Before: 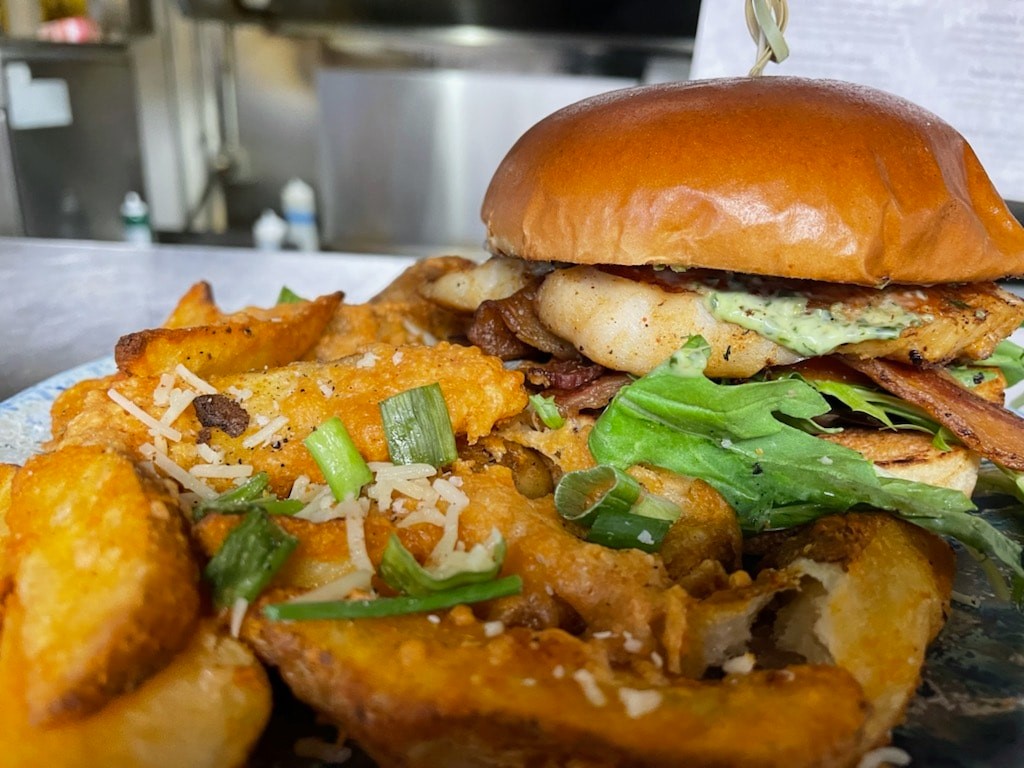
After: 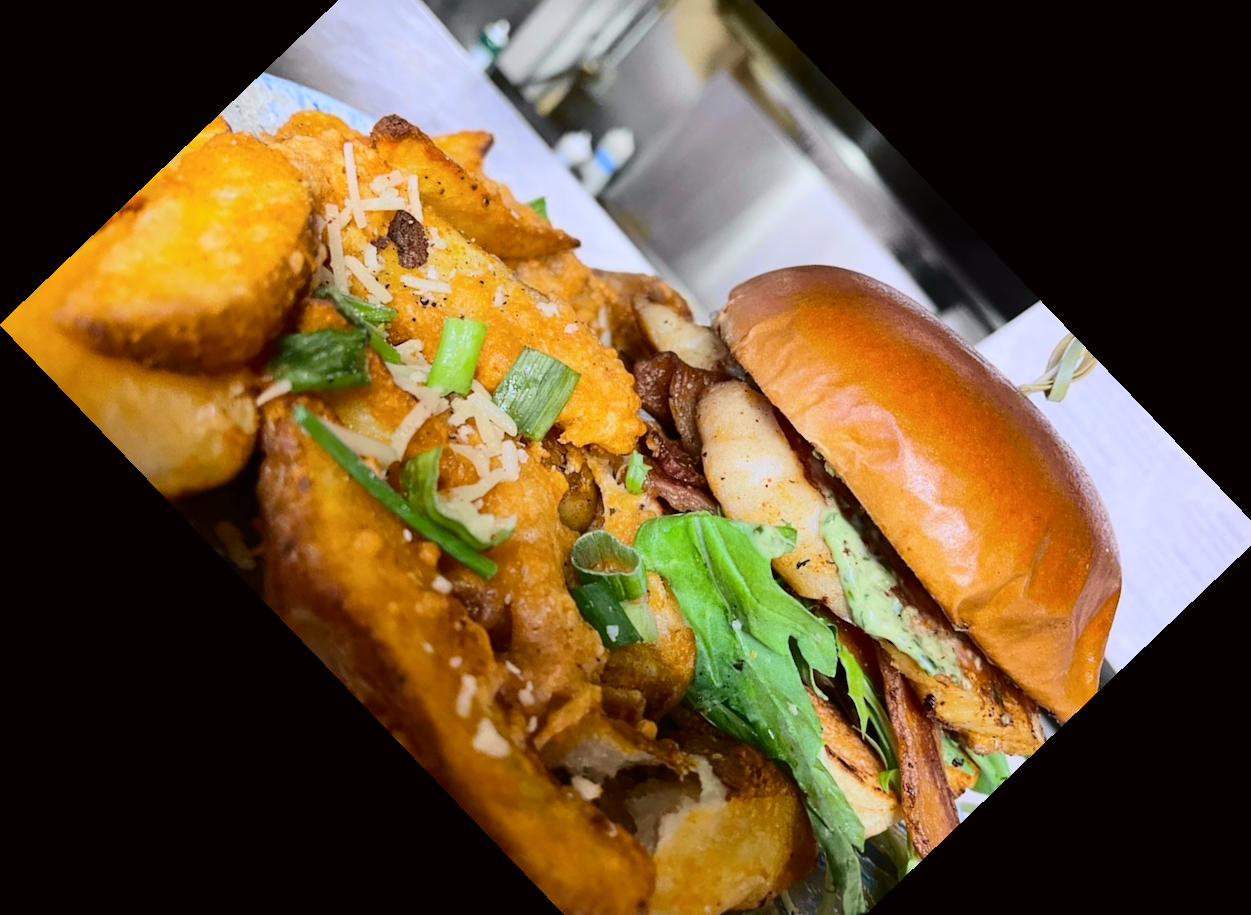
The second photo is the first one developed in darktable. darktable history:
crop and rotate: angle -46.26°, top 16.234%, right 0.912%, bottom 11.704%
white balance: red 0.967, blue 1.119, emerald 0.756
tone curve: curves: ch0 [(0, 0.006) (0.184, 0.172) (0.405, 0.46) (0.456, 0.528) (0.634, 0.728) (0.877, 0.89) (0.984, 0.935)]; ch1 [(0, 0) (0.443, 0.43) (0.492, 0.495) (0.566, 0.582) (0.595, 0.606) (0.608, 0.609) (0.65, 0.677) (1, 1)]; ch2 [(0, 0) (0.33, 0.301) (0.421, 0.443) (0.447, 0.489) (0.492, 0.495) (0.537, 0.583) (0.586, 0.591) (0.663, 0.686) (1, 1)], color space Lab, independent channels, preserve colors none
